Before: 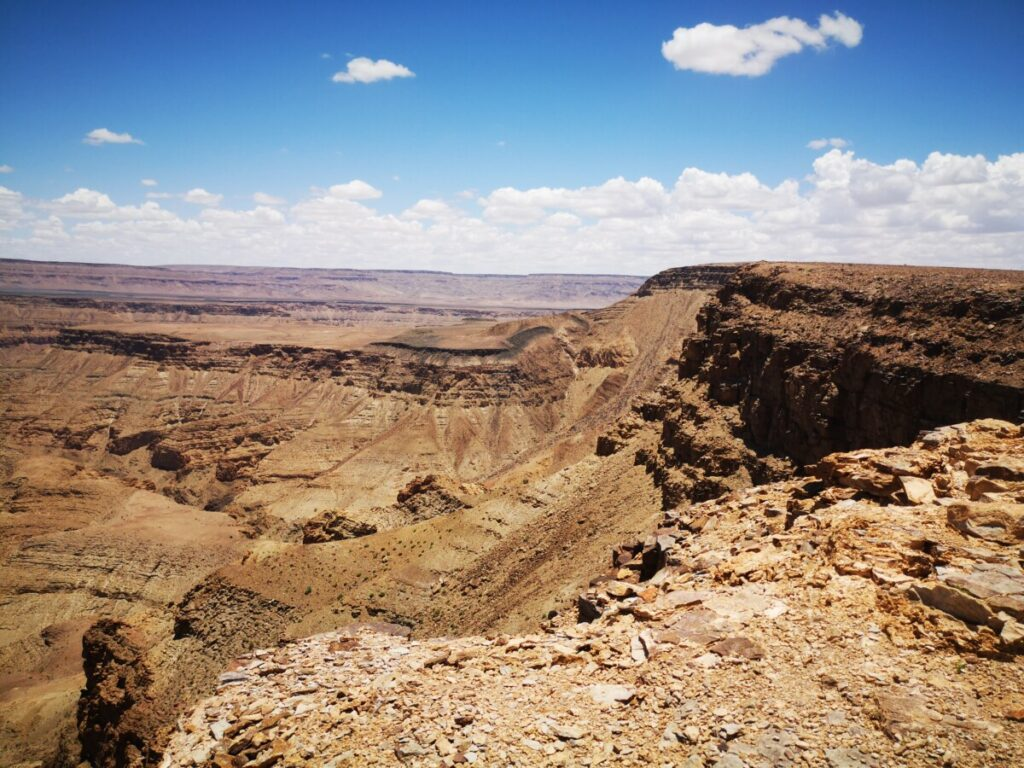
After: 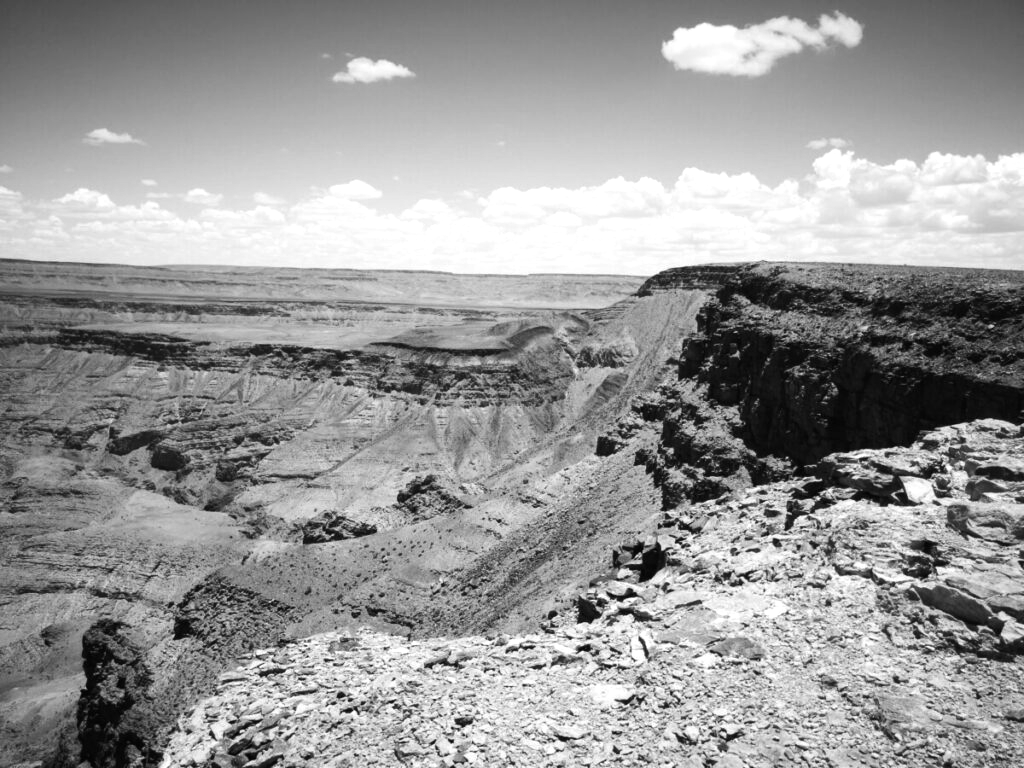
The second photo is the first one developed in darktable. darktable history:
monochrome: on, module defaults
tone equalizer: -8 EV -0.417 EV, -7 EV -0.389 EV, -6 EV -0.333 EV, -5 EV -0.222 EV, -3 EV 0.222 EV, -2 EV 0.333 EV, -1 EV 0.389 EV, +0 EV 0.417 EV, edges refinement/feathering 500, mask exposure compensation -1.57 EV, preserve details no
